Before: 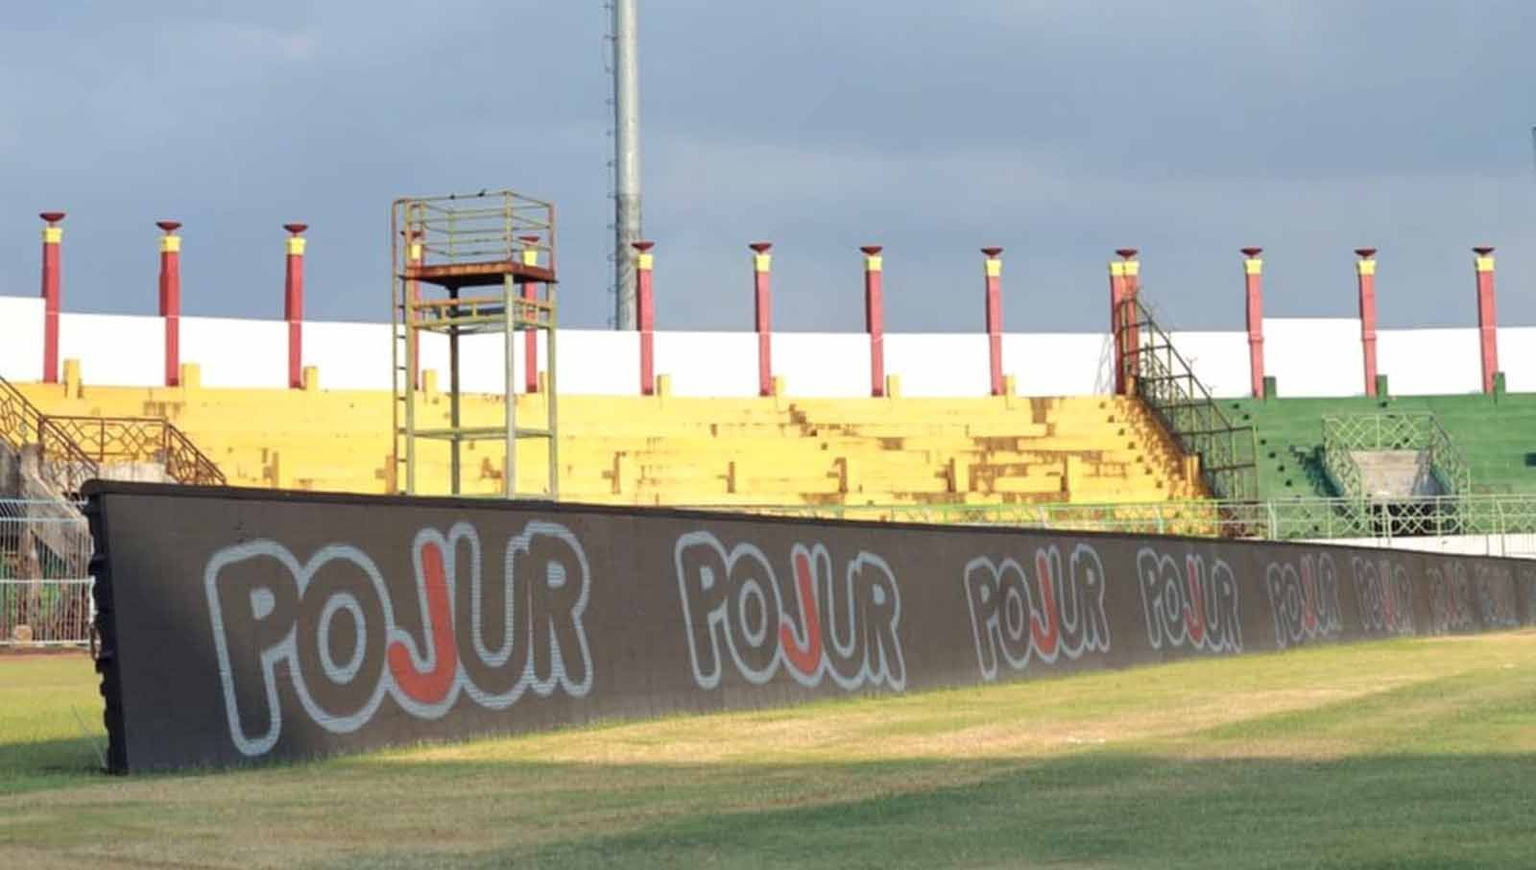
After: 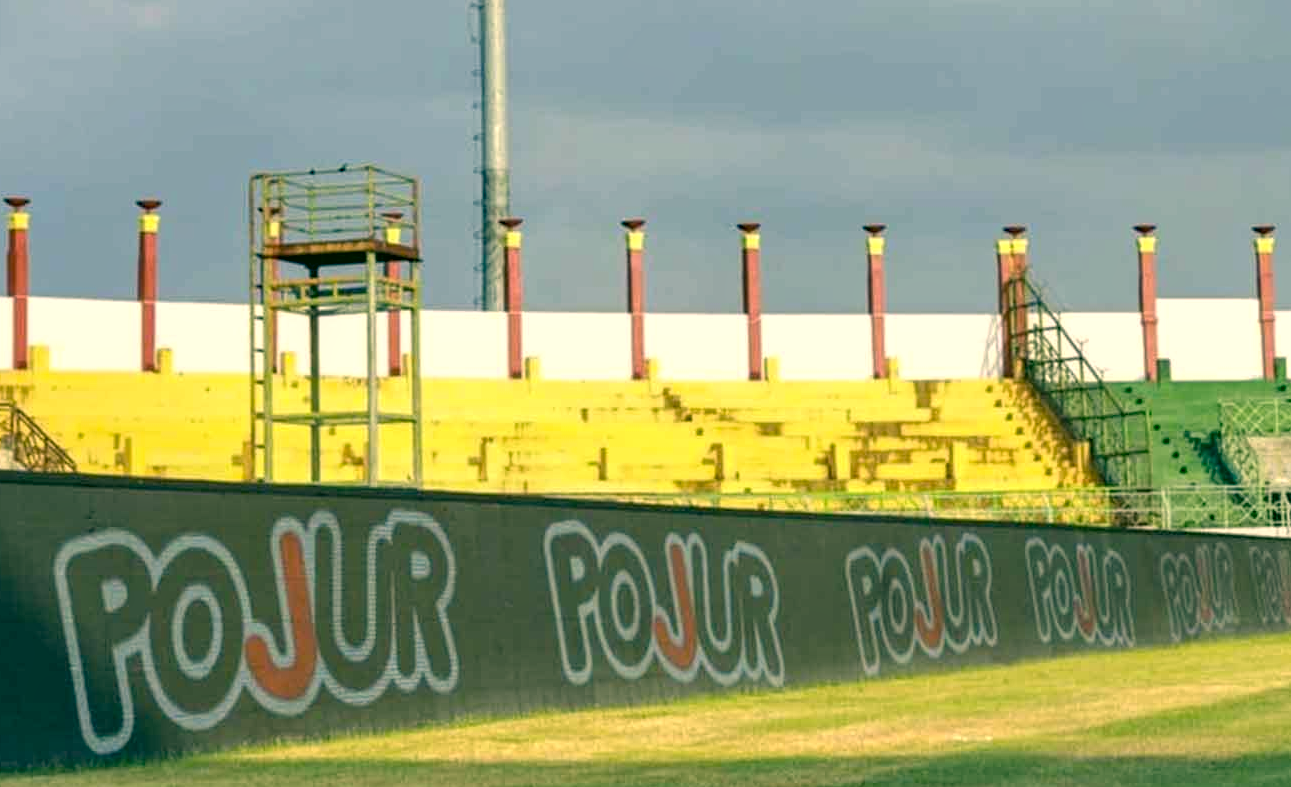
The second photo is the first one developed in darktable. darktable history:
local contrast: on, module defaults
crop: left 9.978%, top 3.665%, right 9.295%, bottom 9.393%
color correction: highlights a* 5.69, highlights b* 32.79, shadows a* -26.65, shadows b* 3.96
haze removal: compatibility mode true, adaptive false
color calibration: illuminant as shot in camera, x 0.37, y 0.382, temperature 4314.91 K
